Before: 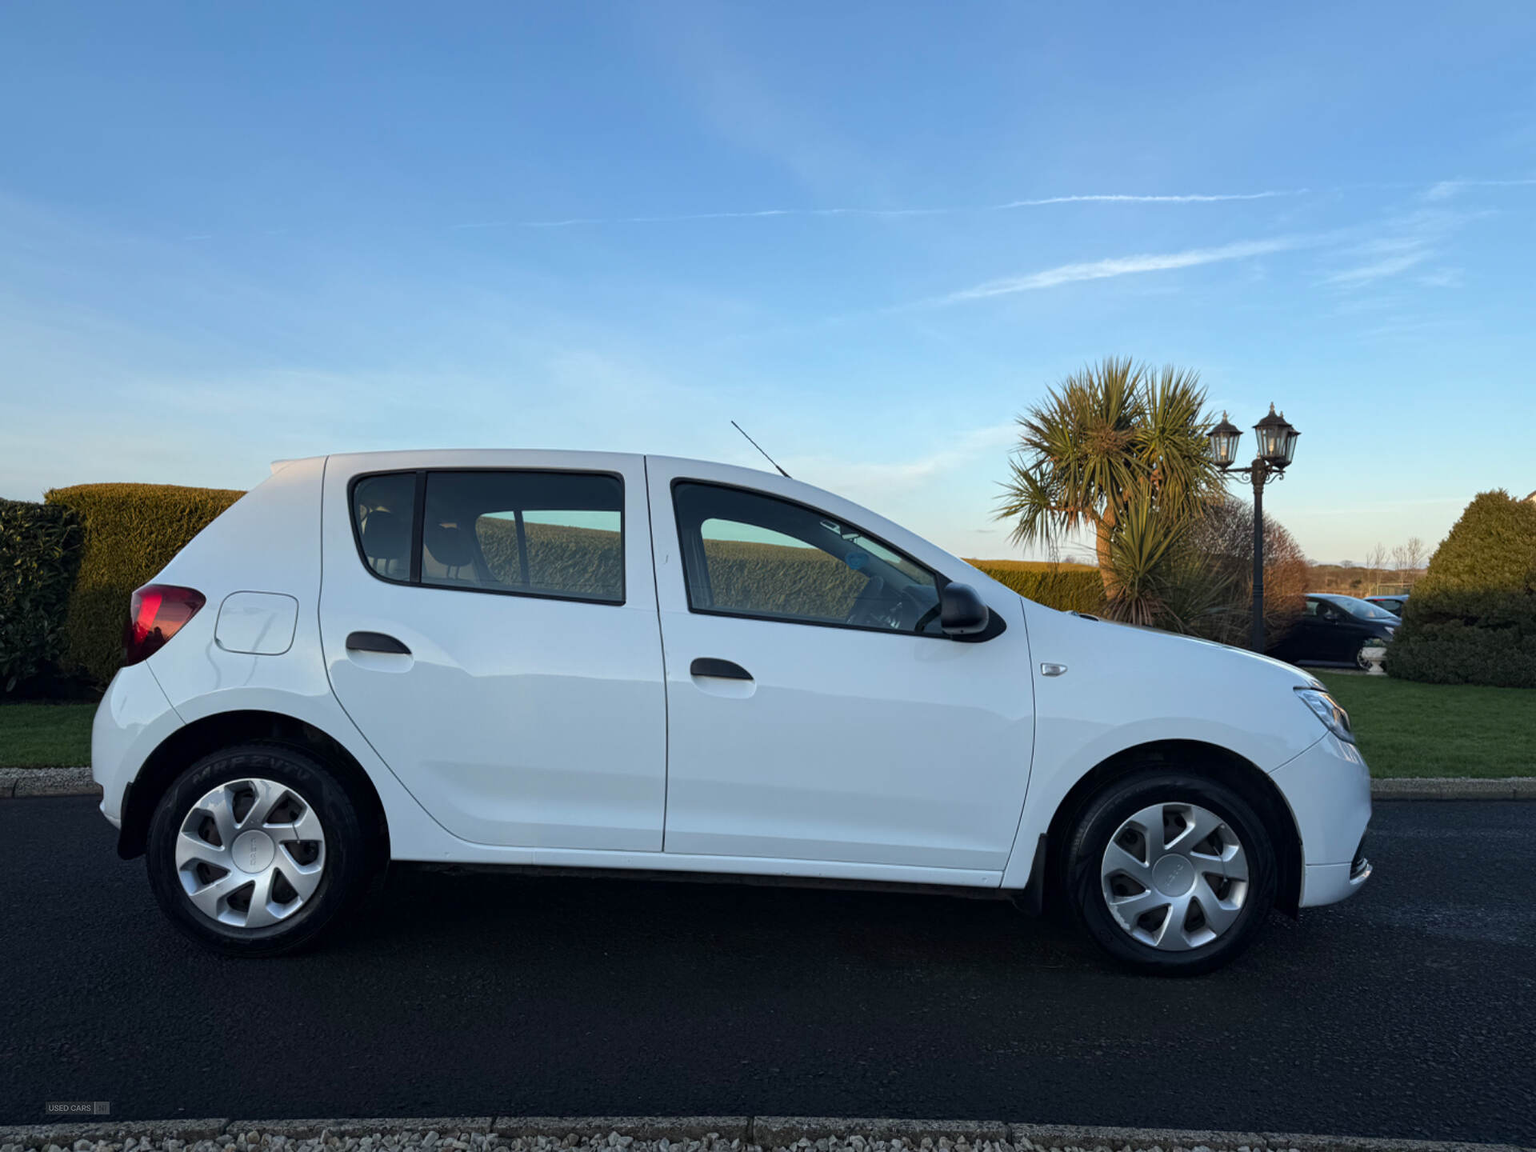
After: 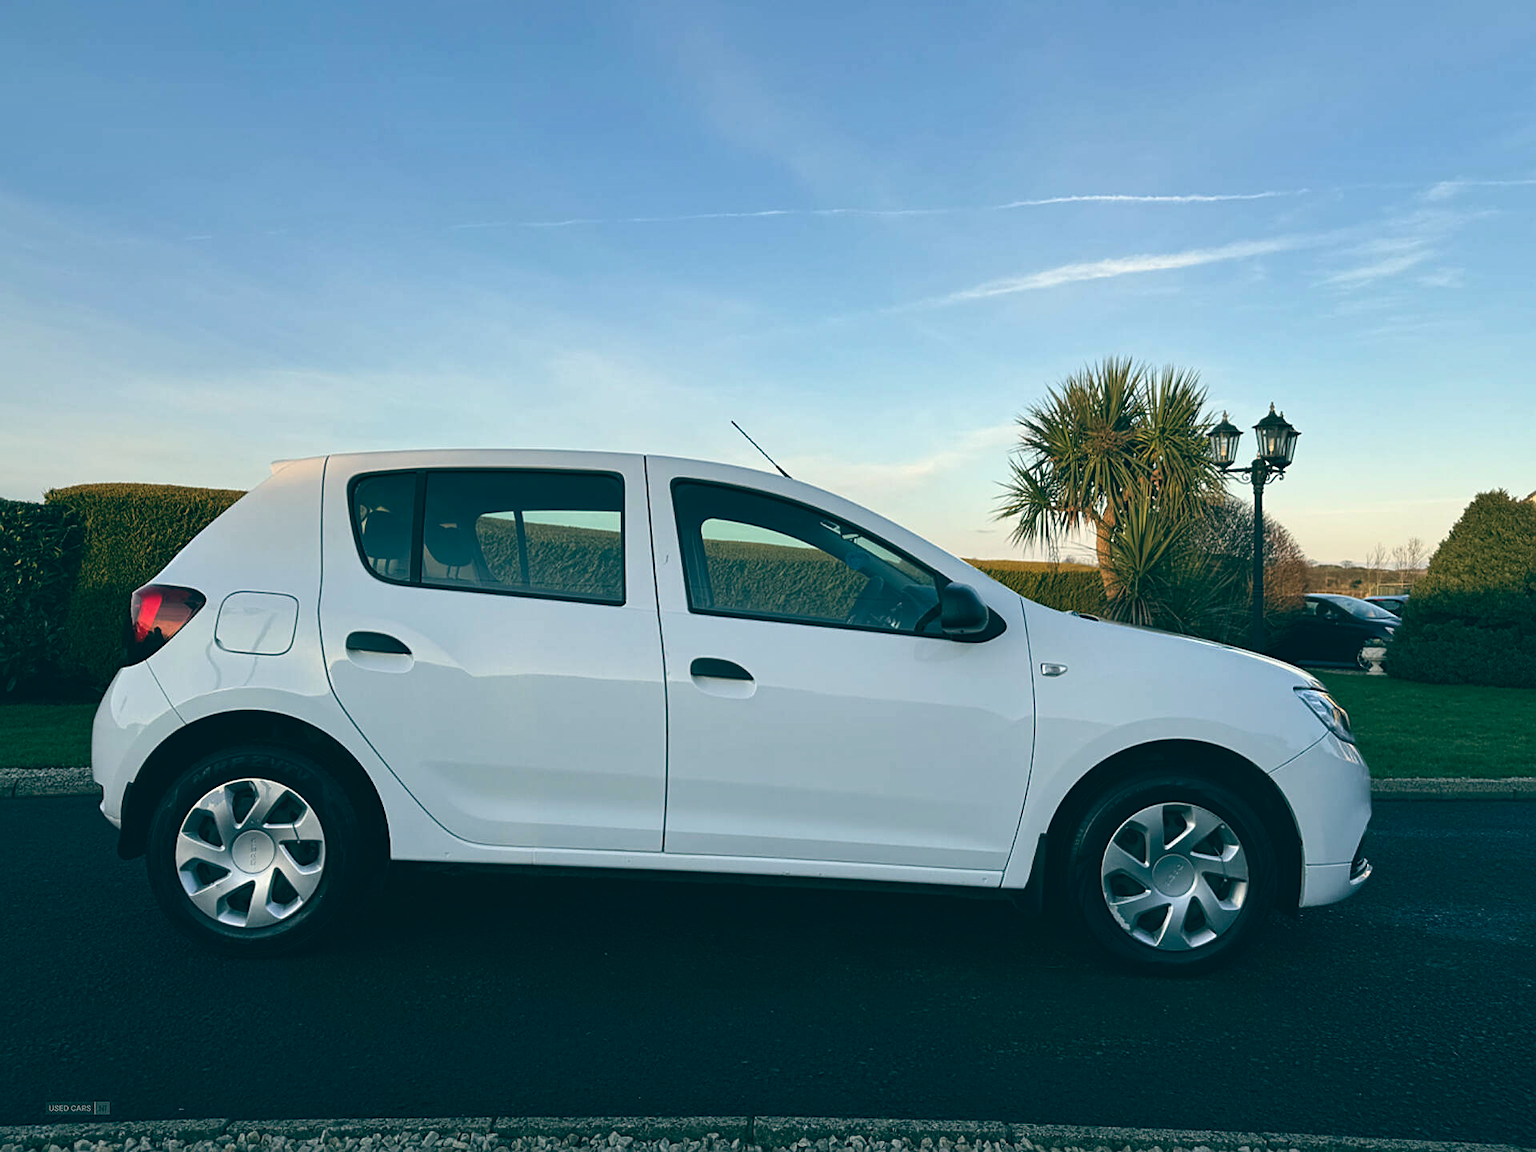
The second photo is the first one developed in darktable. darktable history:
sharpen: on, module defaults
contrast brightness saturation: contrast 0.1, brightness 0.02, saturation 0.02
color balance: lift [1.005, 0.99, 1.007, 1.01], gamma [1, 0.979, 1.011, 1.021], gain [0.923, 1.098, 1.025, 0.902], input saturation 90.45%, contrast 7.73%, output saturation 105.91%
shadows and highlights: shadows 20.91, highlights -35.45, soften with gaussian
